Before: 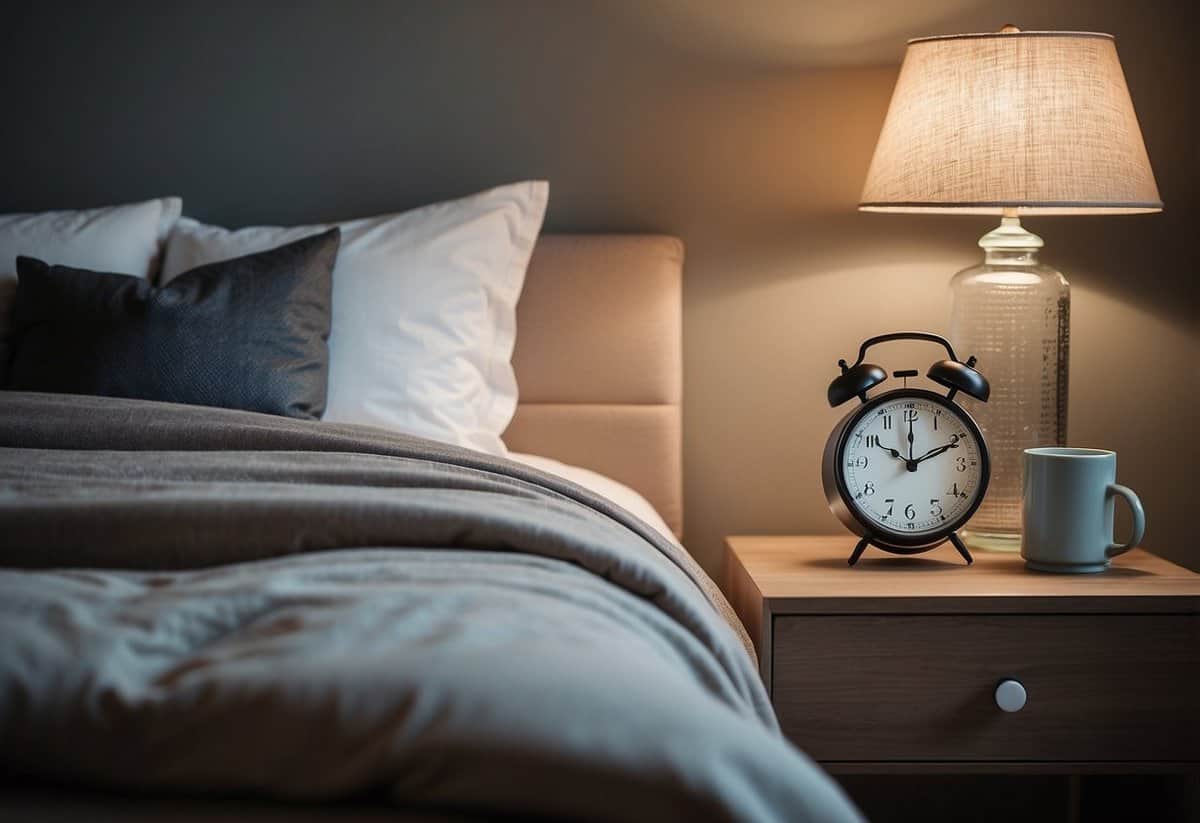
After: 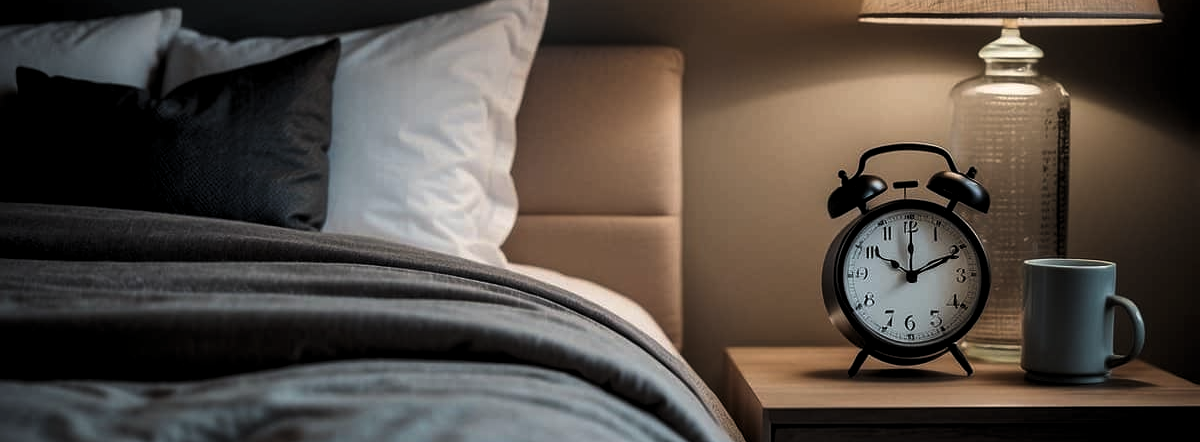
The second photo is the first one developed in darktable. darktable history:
crop and rotate: top 22.997%, bottom 23.181%
exposure: exposure -0.108 EV, compensate highlight preservation false
levels: white 99.91%, levels [0.101, 0.578, 0.953]
